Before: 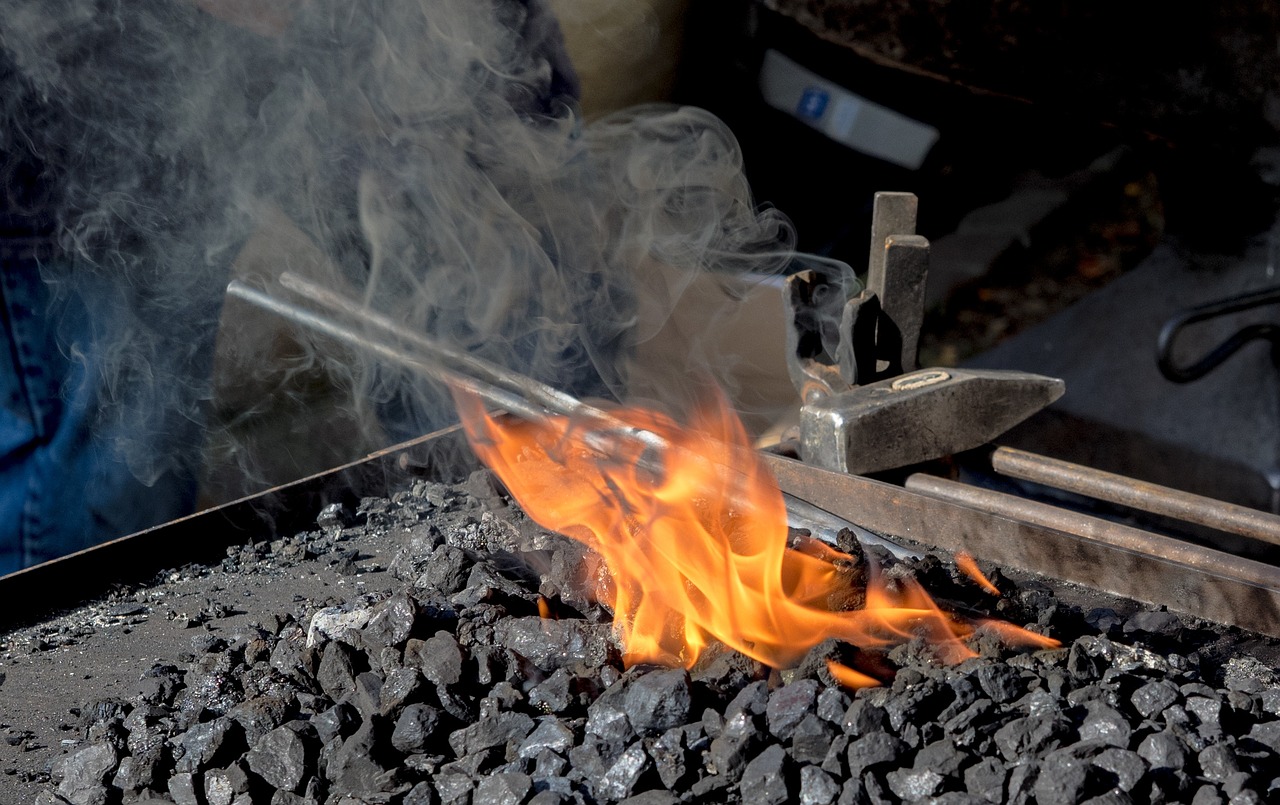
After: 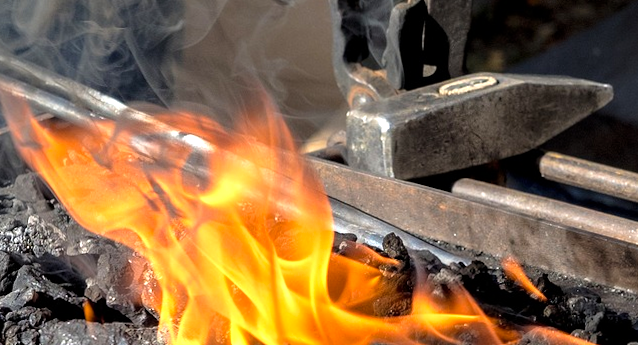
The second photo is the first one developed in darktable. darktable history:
crop: left 35.03%, top 36.625%, right 14.663%, bottom 20.057%
color balance rgb: linear chroma grading › global chroma 10%, global vibrance 10%, contrast 15%, saturation formula JzAzBz (2021)
exposure: exposure 0.376 EV, compensate highlight preservation false
rotate and perspective: rotation 0.192°, lens shift (horizontal) -0.015, crop left 0.005, crop right 0.996, crop top 0.006, crop bottom 0.99
